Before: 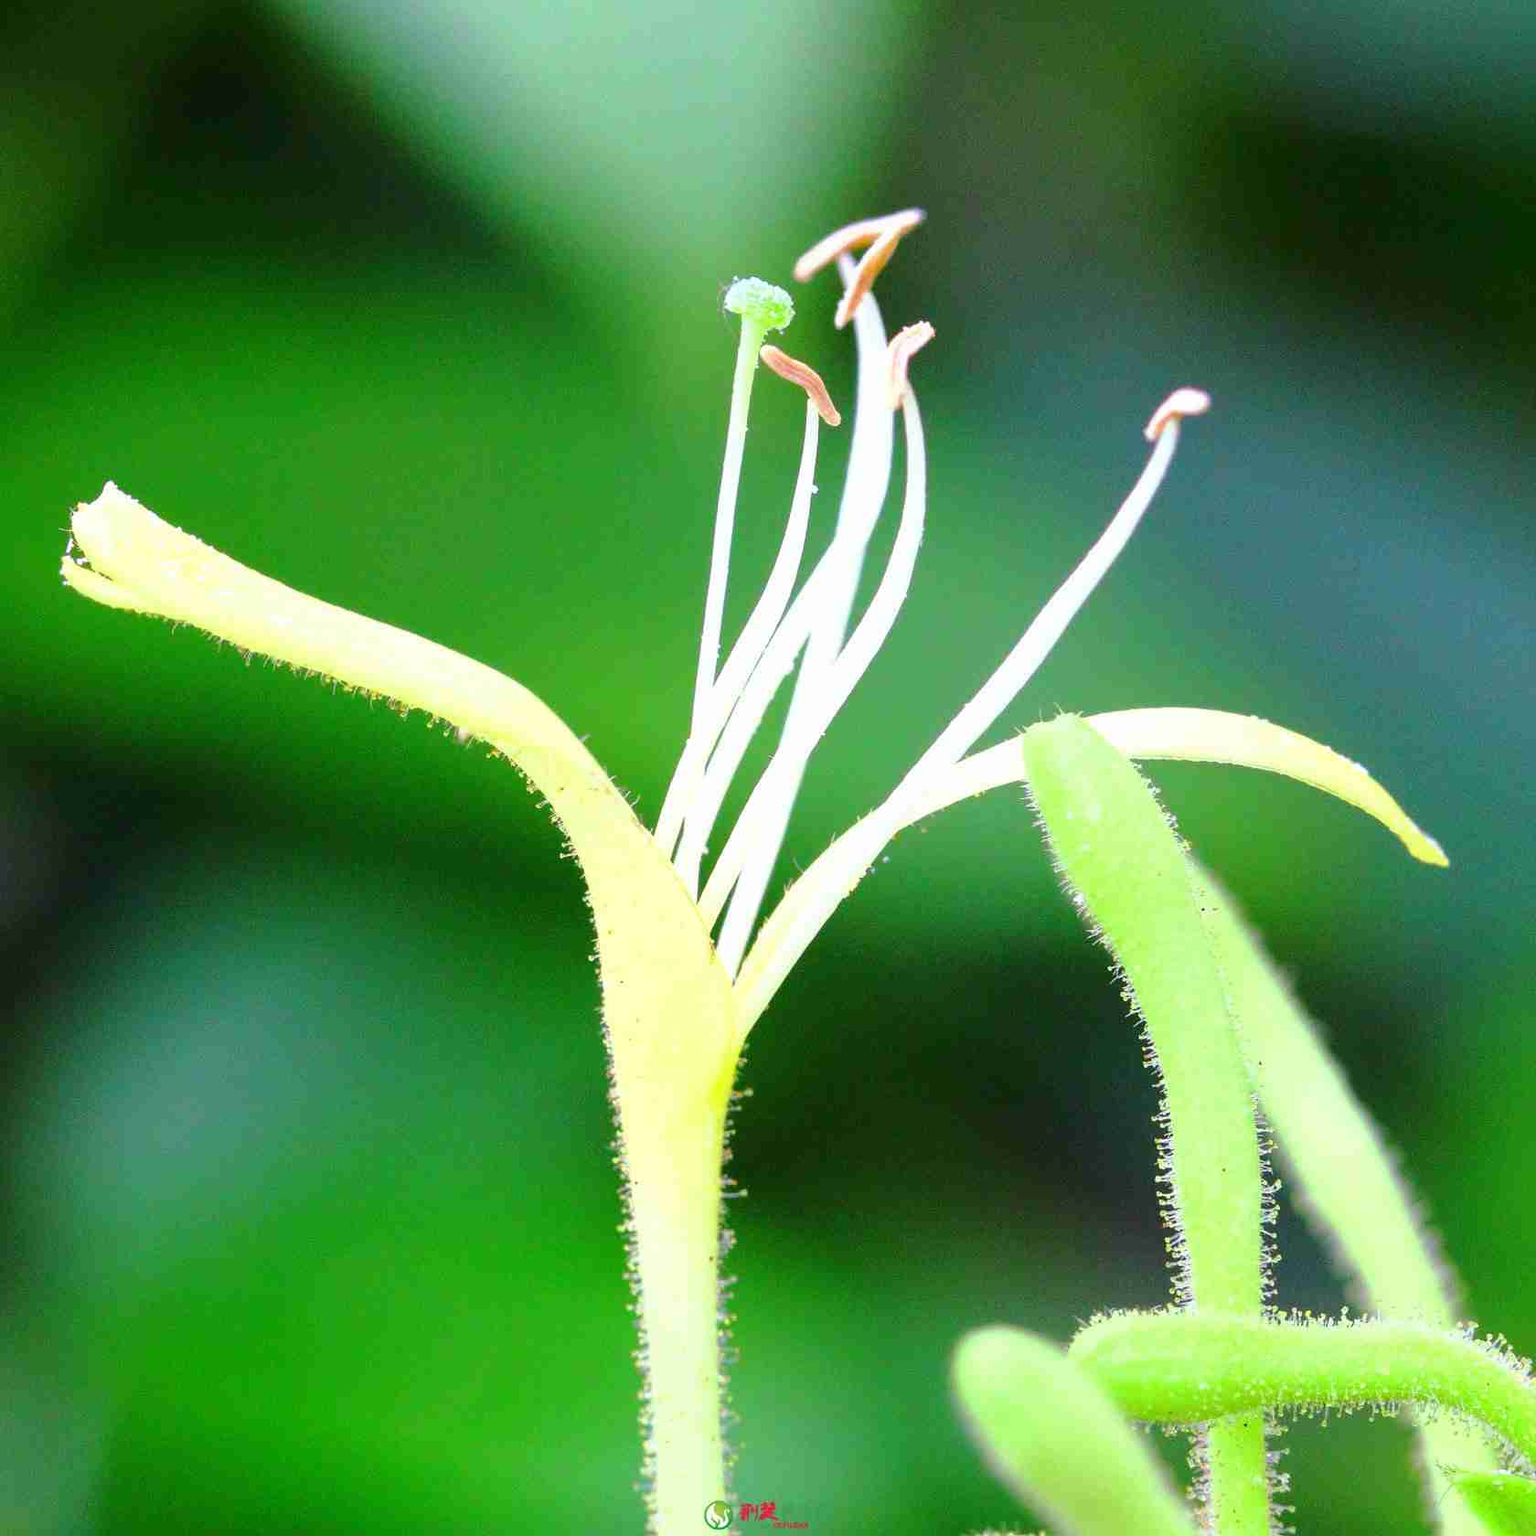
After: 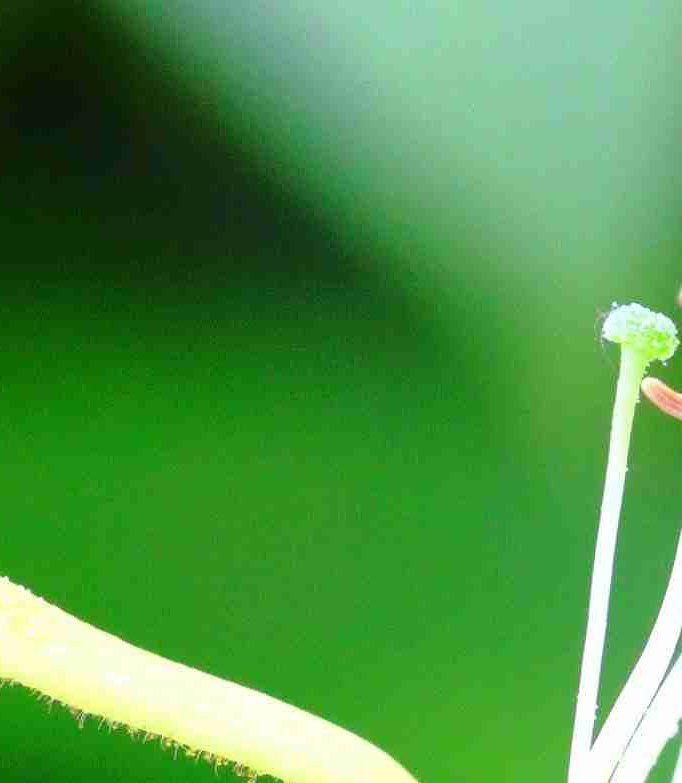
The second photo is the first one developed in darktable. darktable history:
crop and rotate: left 11.314%, top 0.047%, right 48.069%, bottom 53.319%
